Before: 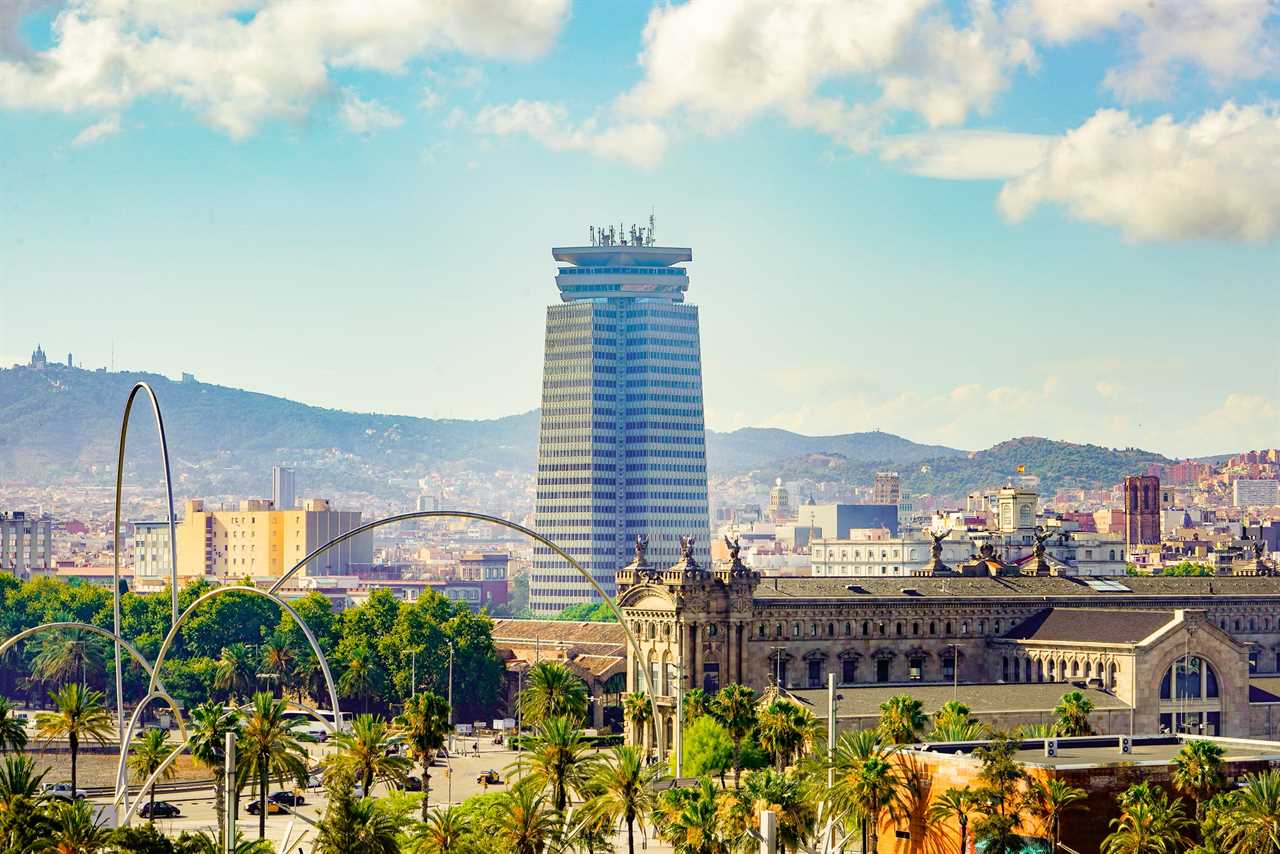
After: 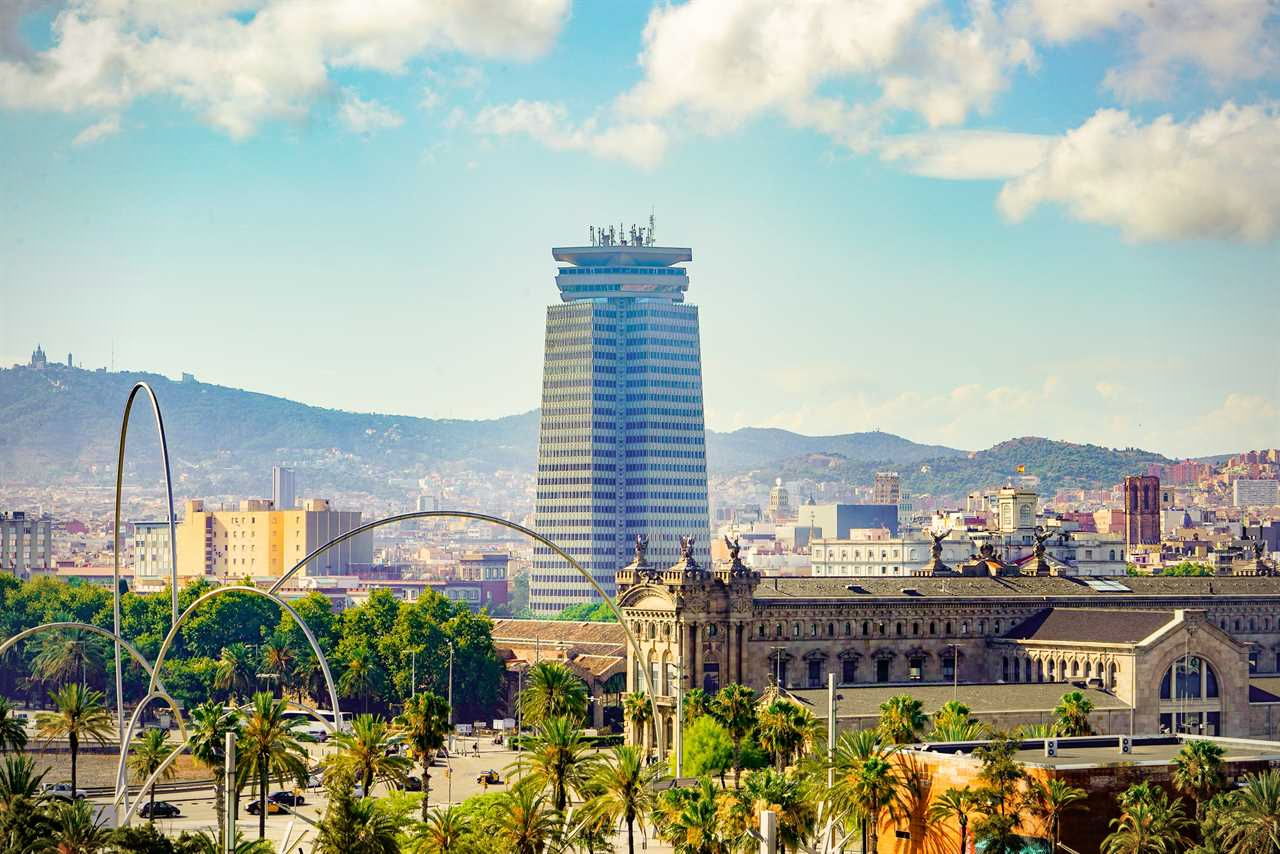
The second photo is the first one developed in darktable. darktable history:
vignetting: fall-off radius 61.1%, brightness -0.411, saturation -0.293, unbound false
